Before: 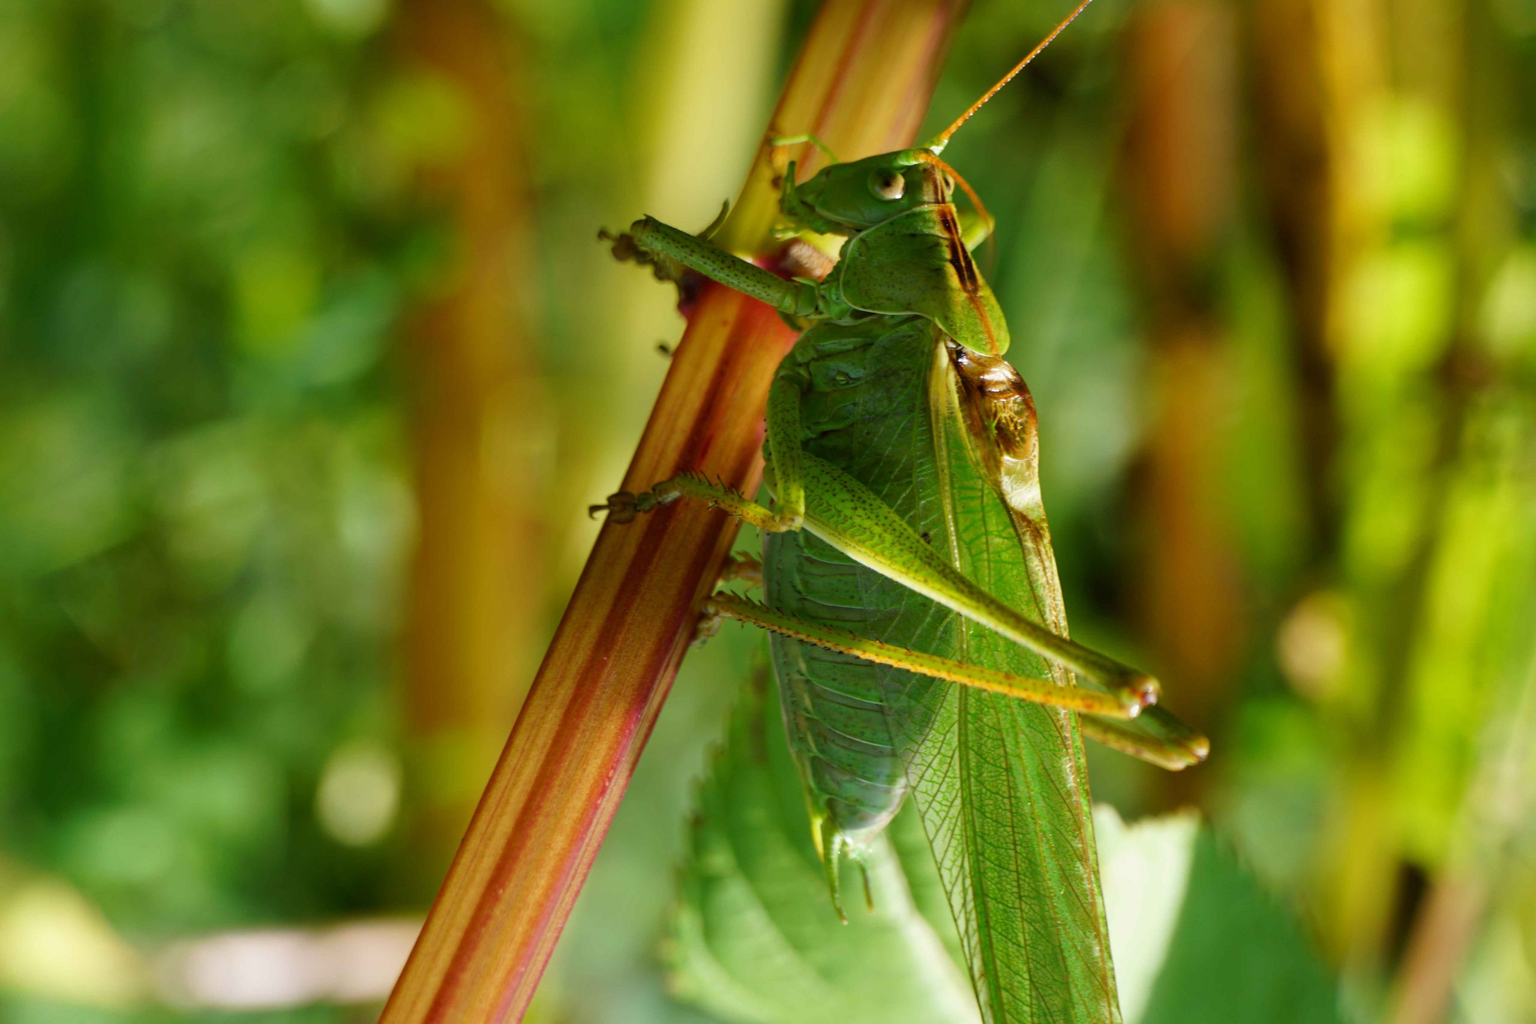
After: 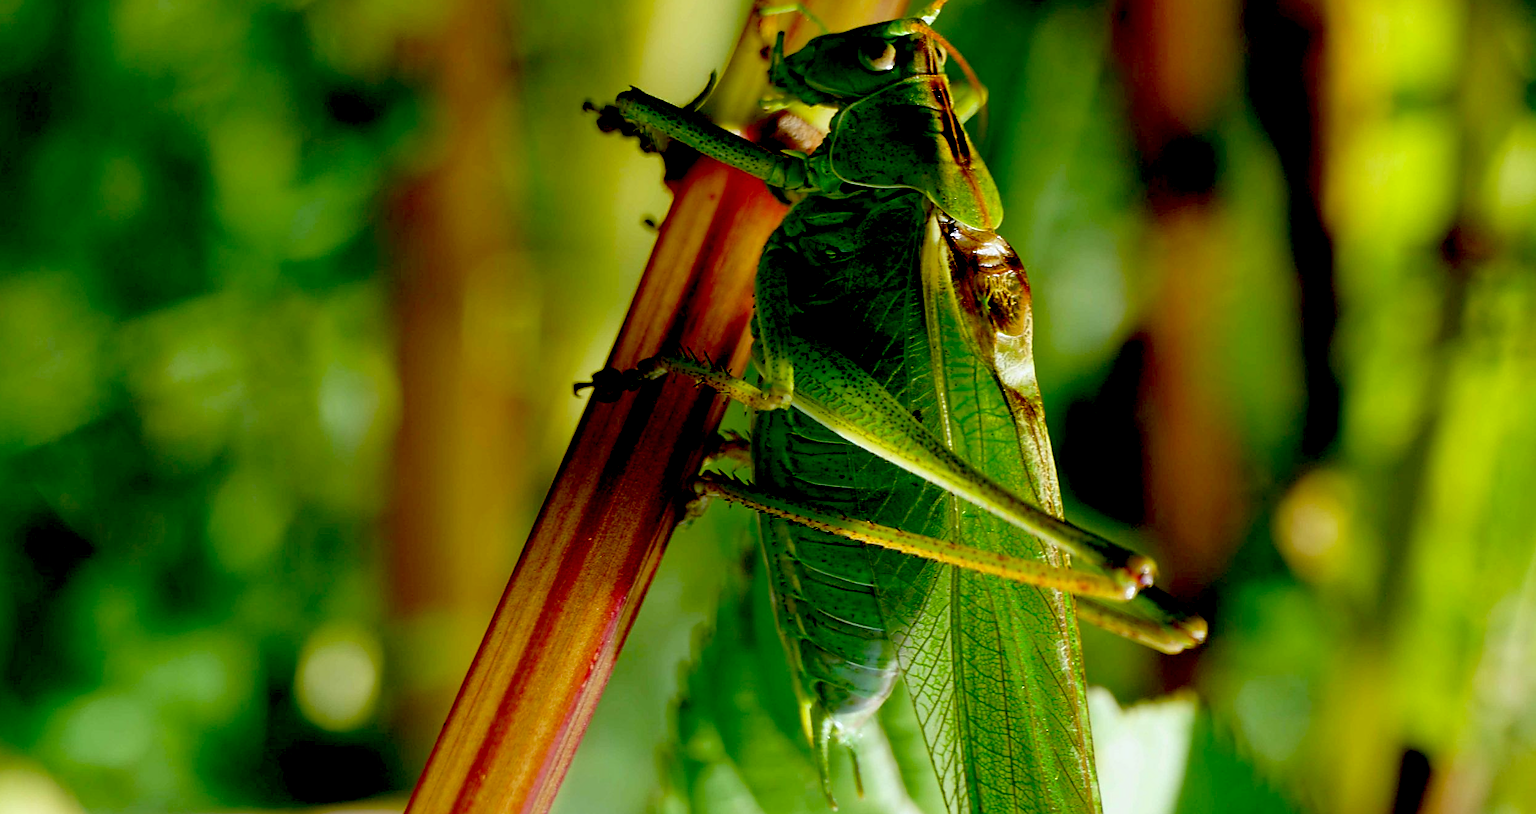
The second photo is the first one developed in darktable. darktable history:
crop and rotate: left 1.814%, top 12.818%, right 0.25%, bottom 9.225%
exposure: black level correction 0.047, exposure 0.013 EV, compensate highlight preservation false
sharpen: radius 1.4, amount 1.25, threshold 0.7
white balance: red 0.967, blue 1.049
